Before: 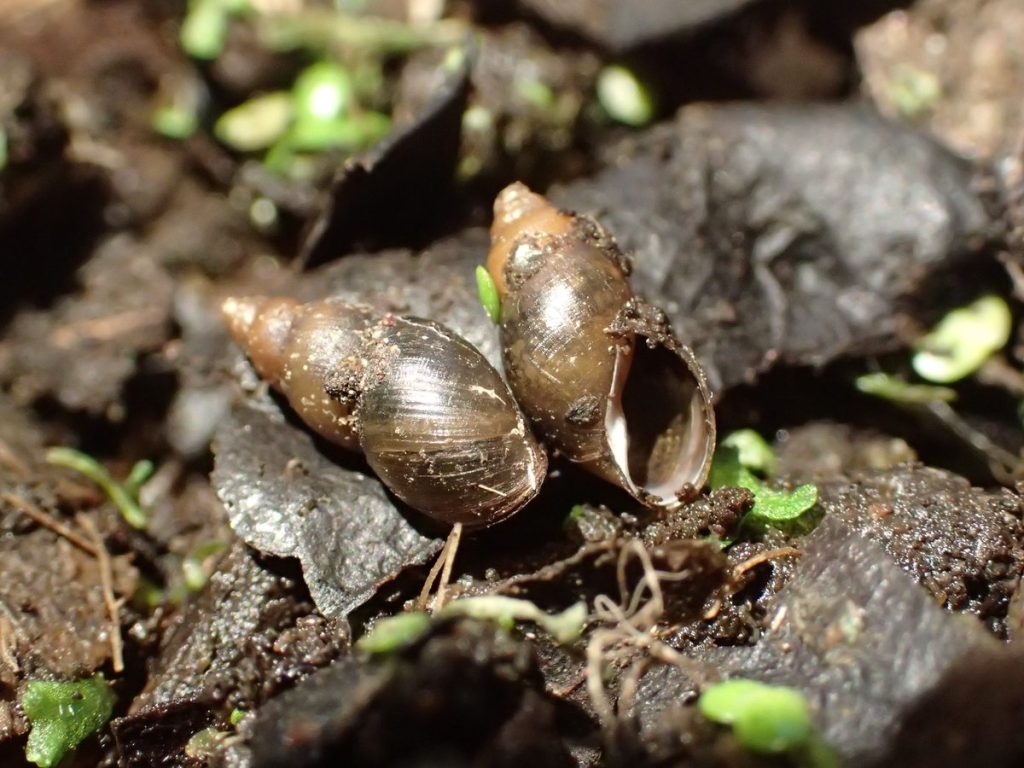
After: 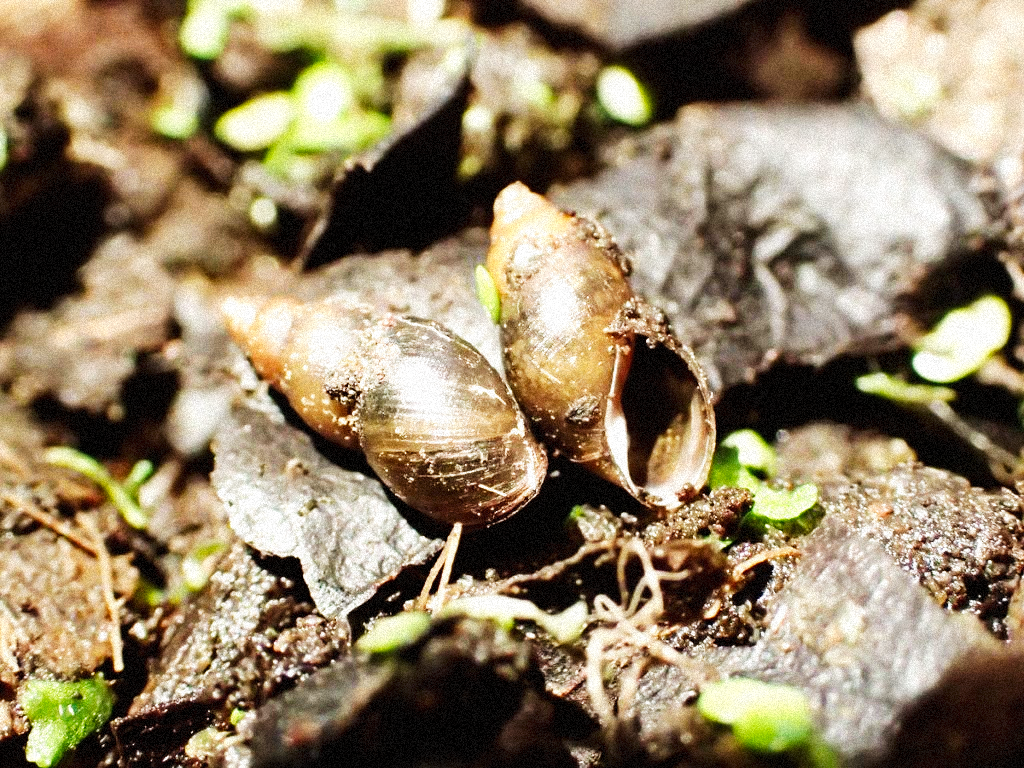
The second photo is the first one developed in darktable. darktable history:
grain: coarseness 9.38 ISO, strength 34.99%, mid-tones bias 0%
base curve: curves: ch0 [(0, 0) (0.007, 0.004) (0.027, 0.03) (0.046, 0.07) (0.207, 0.54) (0.442, 0.872) (0.673, 0.972) (1, 1)], preserve colors none
exposure: compensate highlight preservation false
